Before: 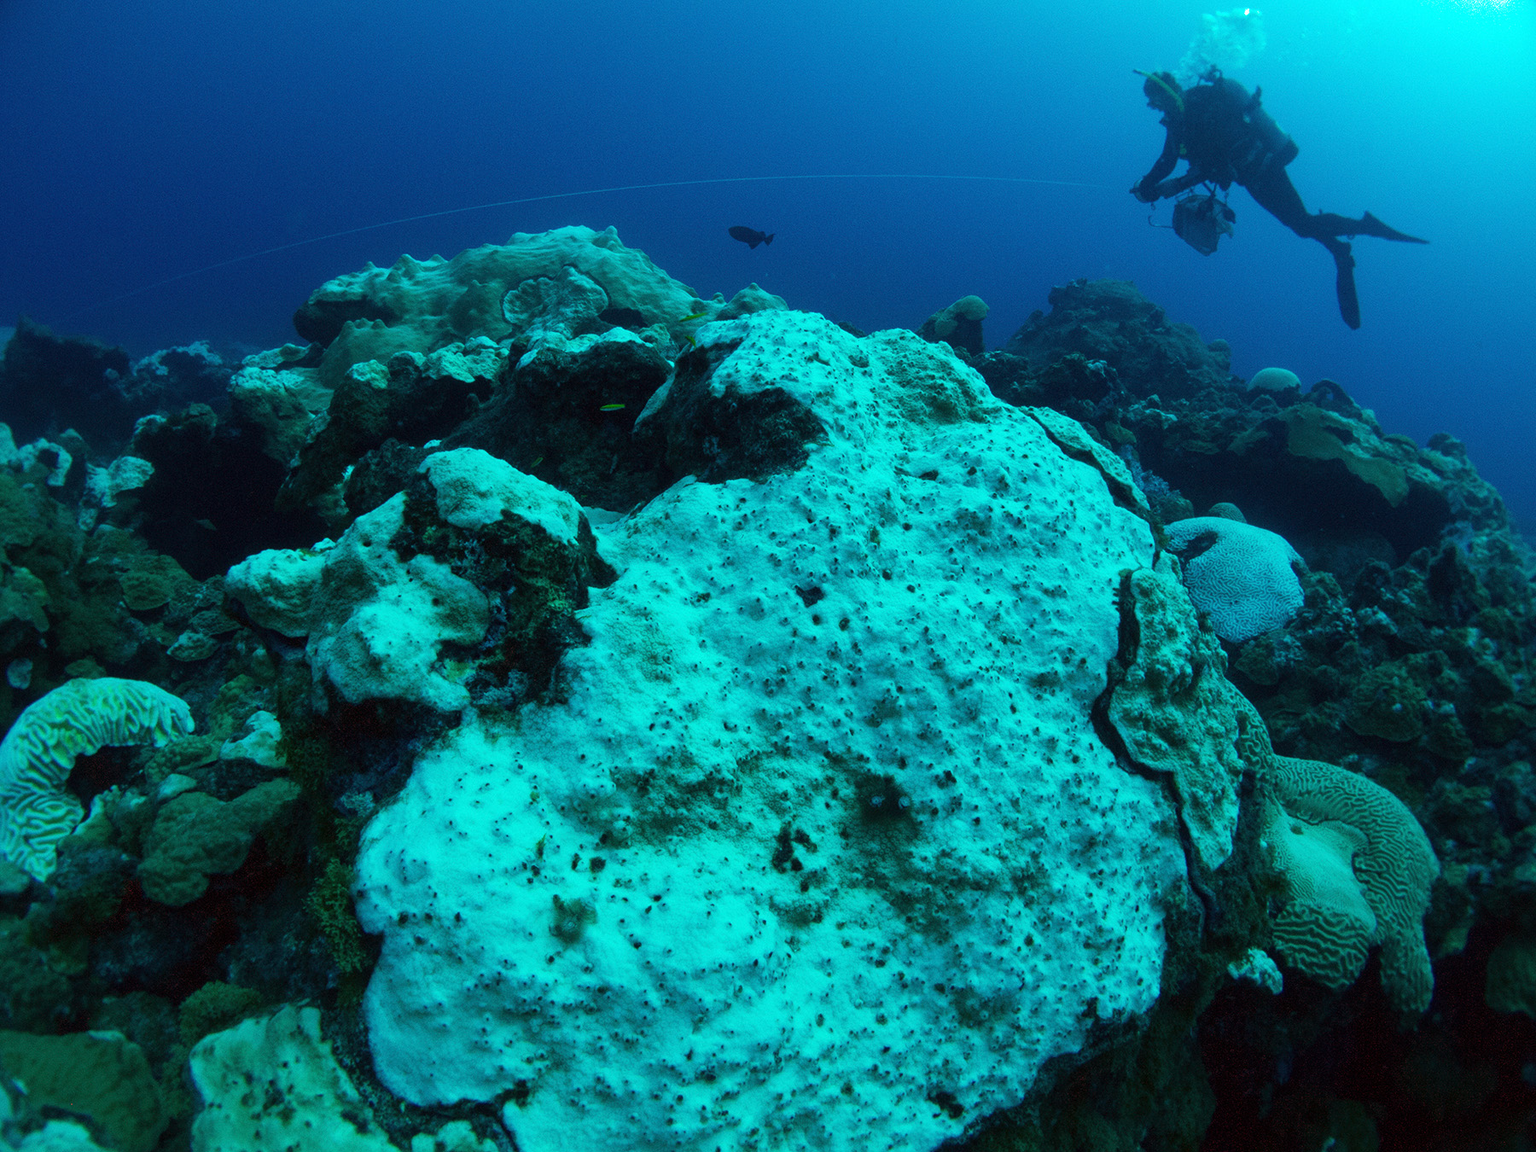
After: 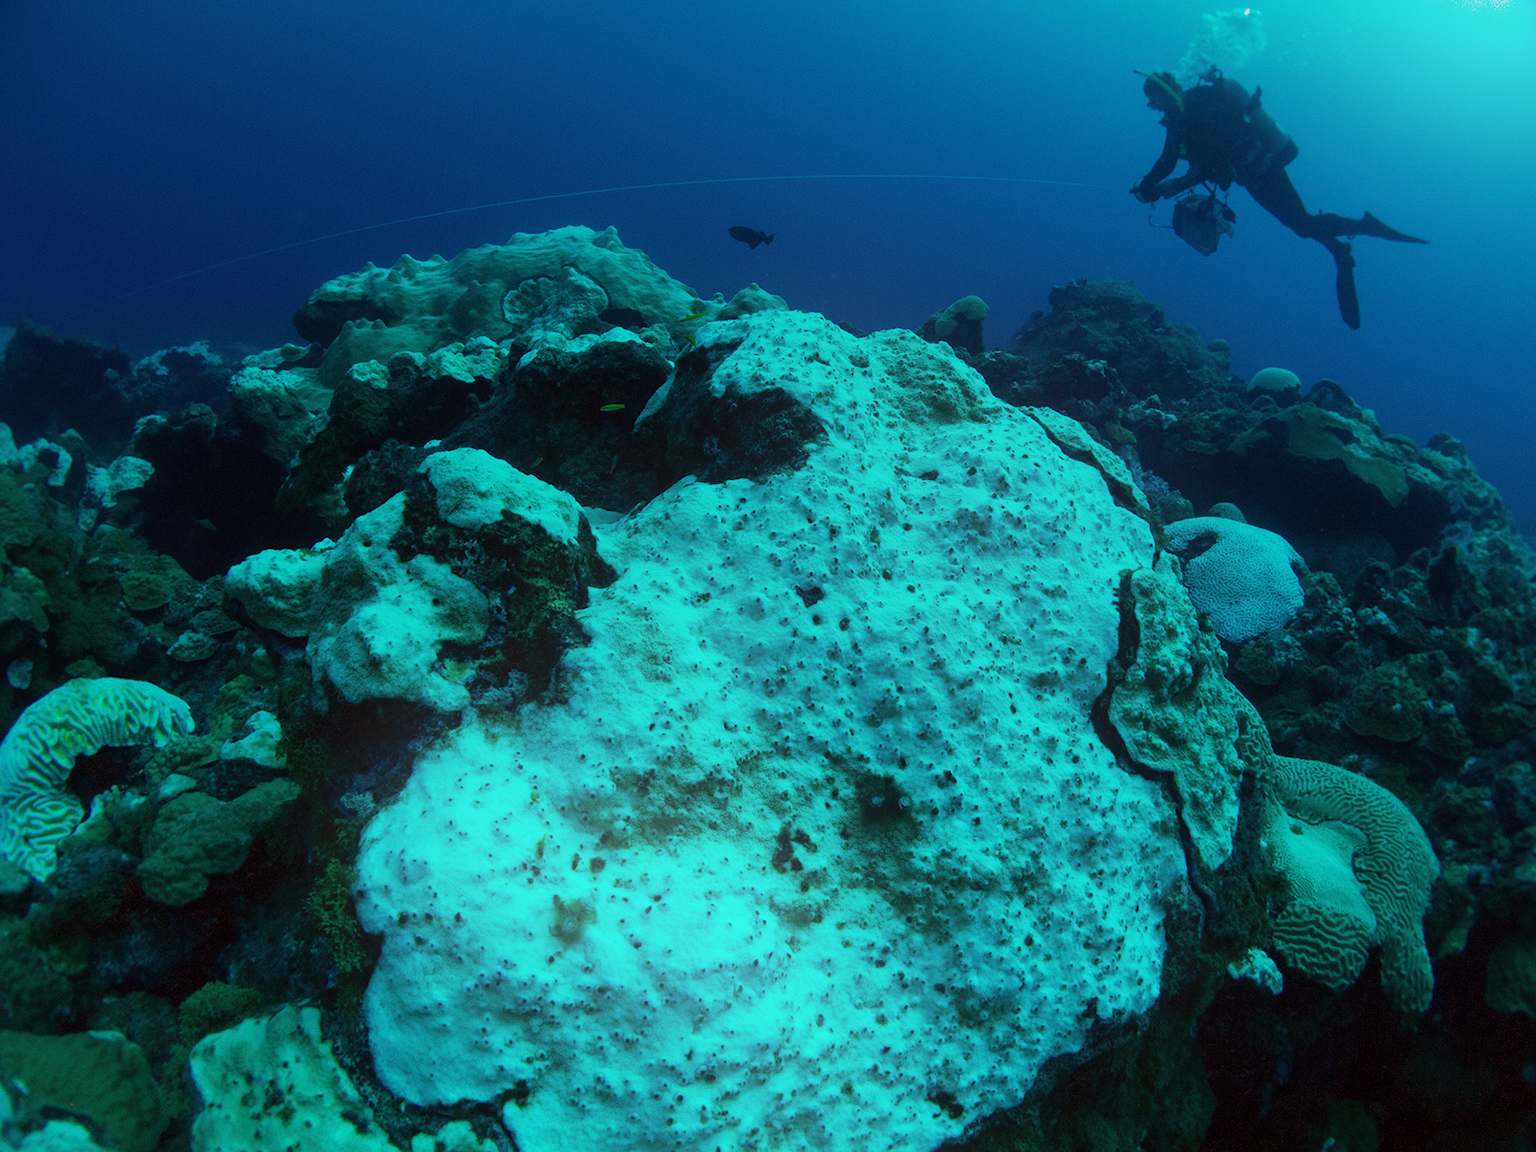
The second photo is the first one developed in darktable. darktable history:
bloom: on, module defaults
graduated density: on, module defaults
